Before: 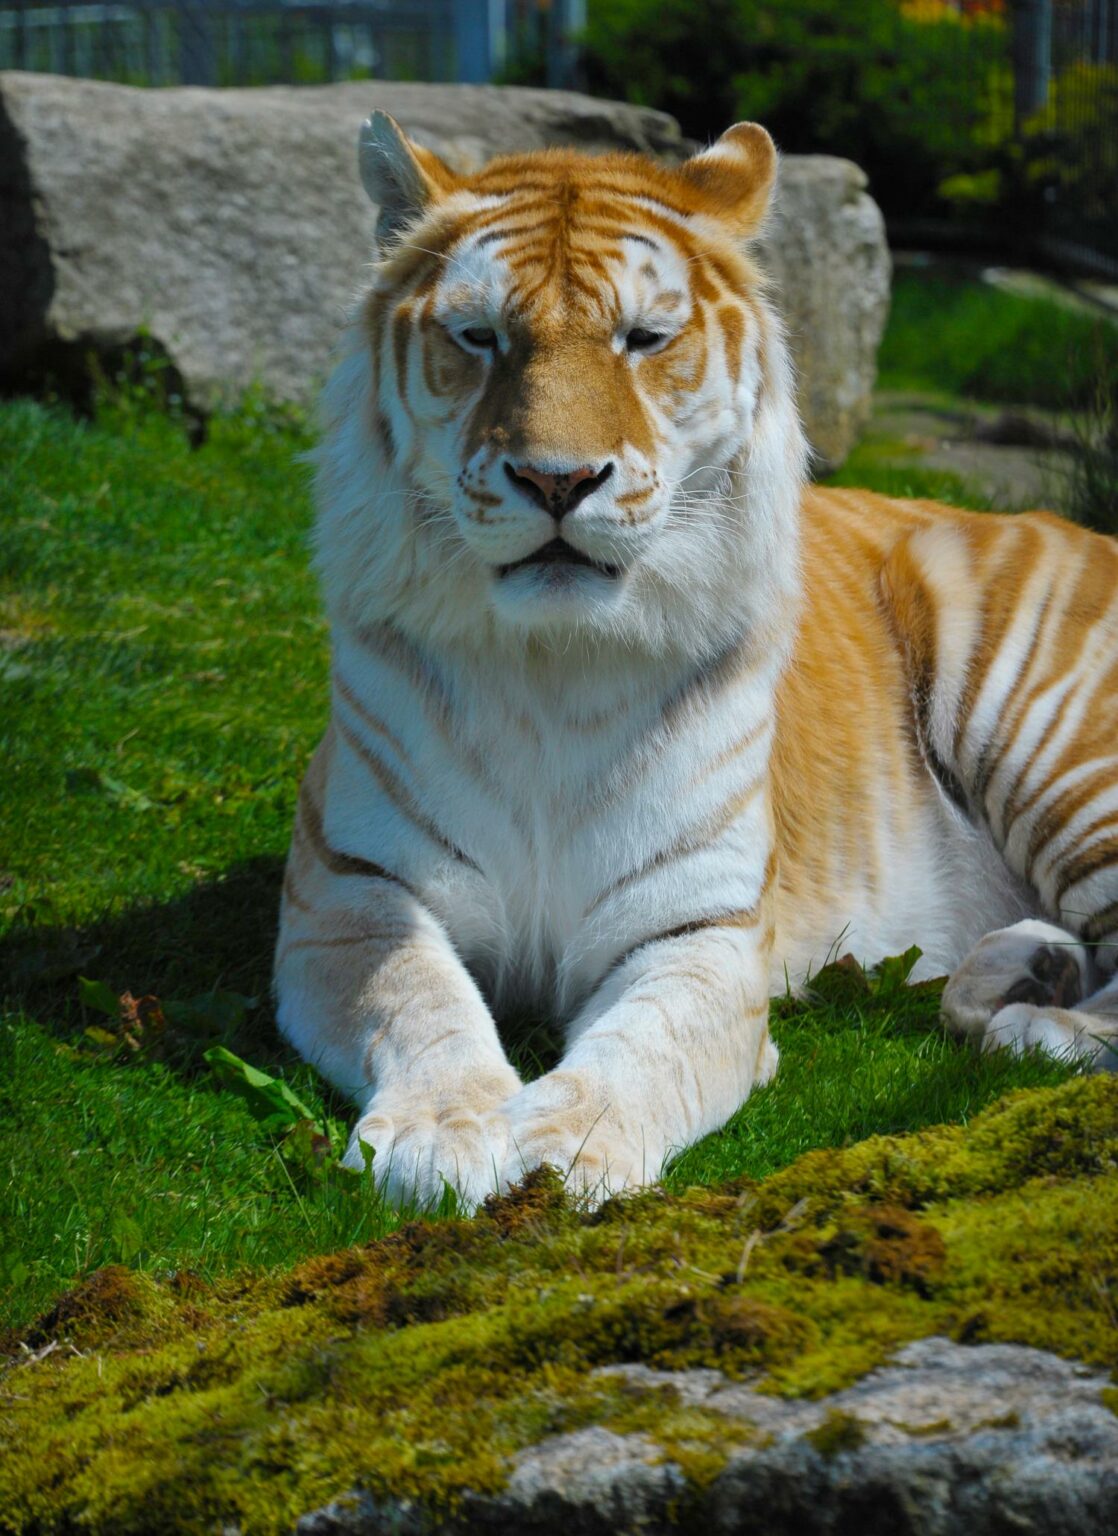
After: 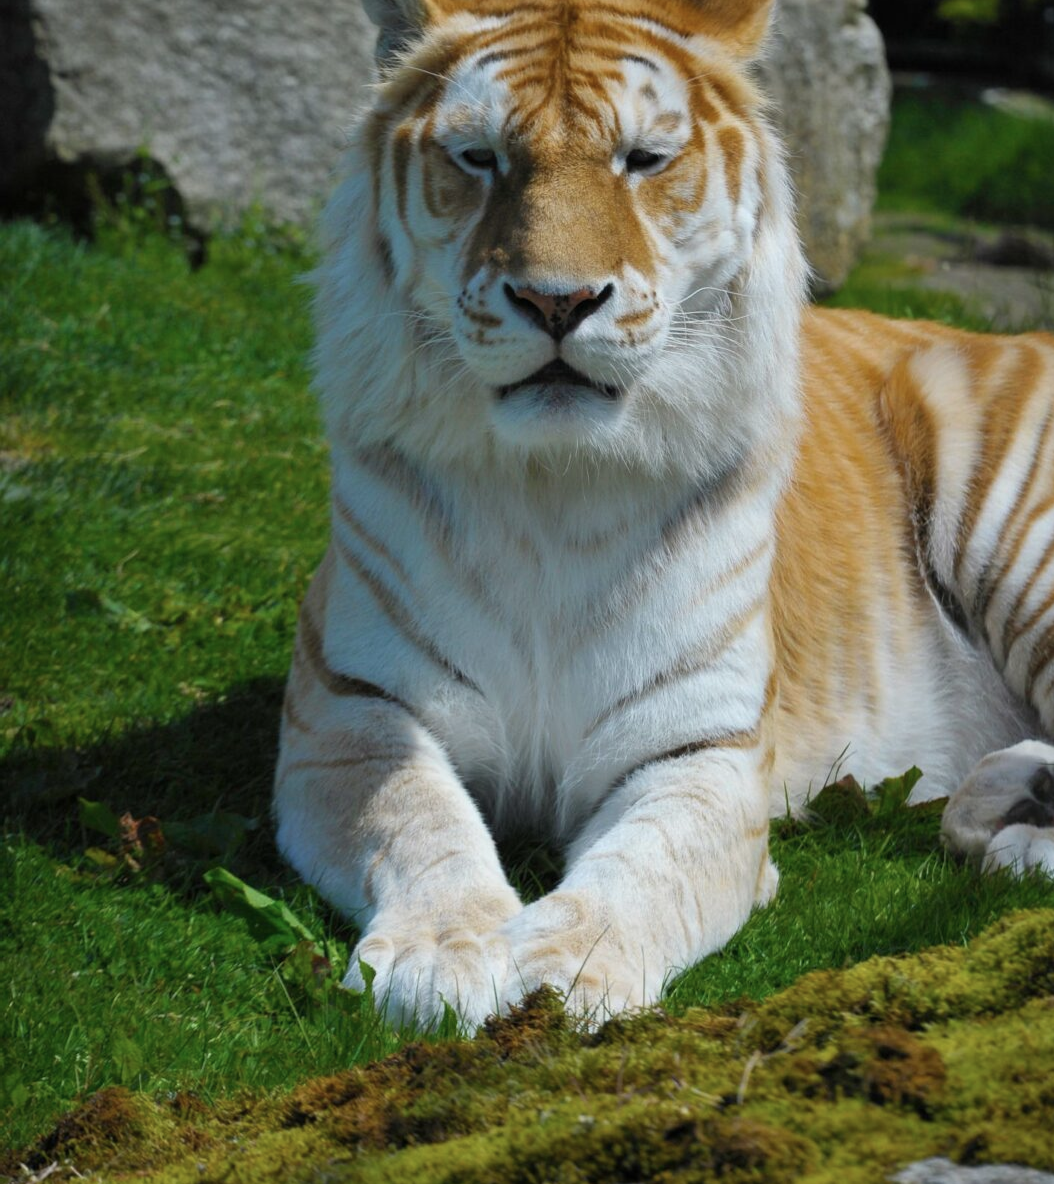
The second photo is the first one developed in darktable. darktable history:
contrast brightness saturation: saturation -0.17
crop and rotate: angle 0.03°, top 11.643%, right 5.651%, bottom 11.189%
